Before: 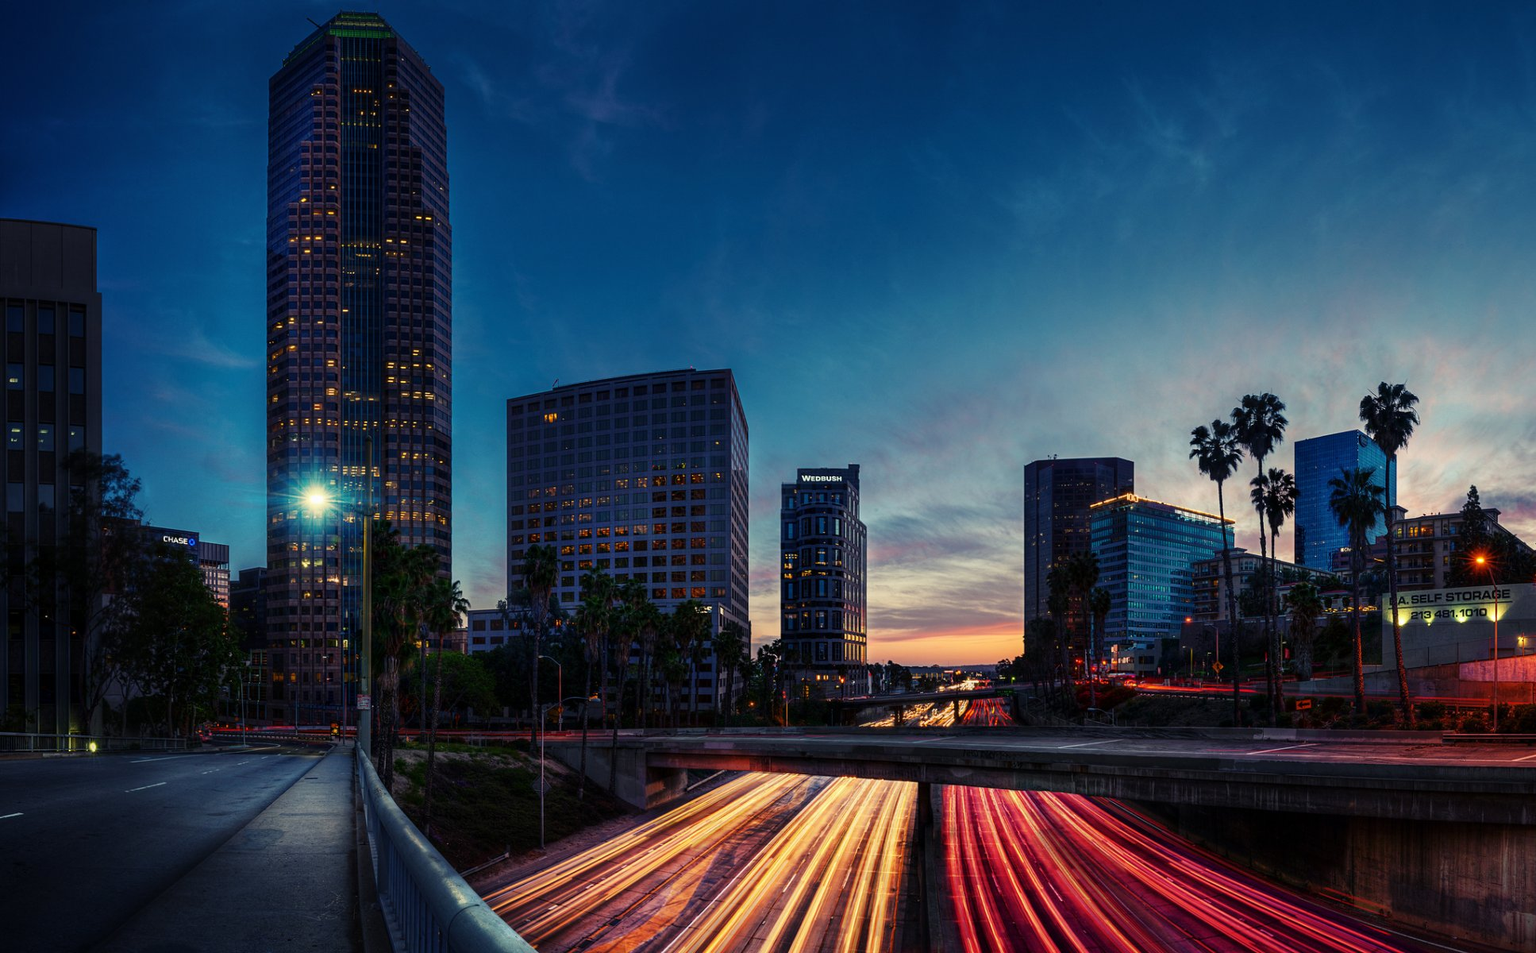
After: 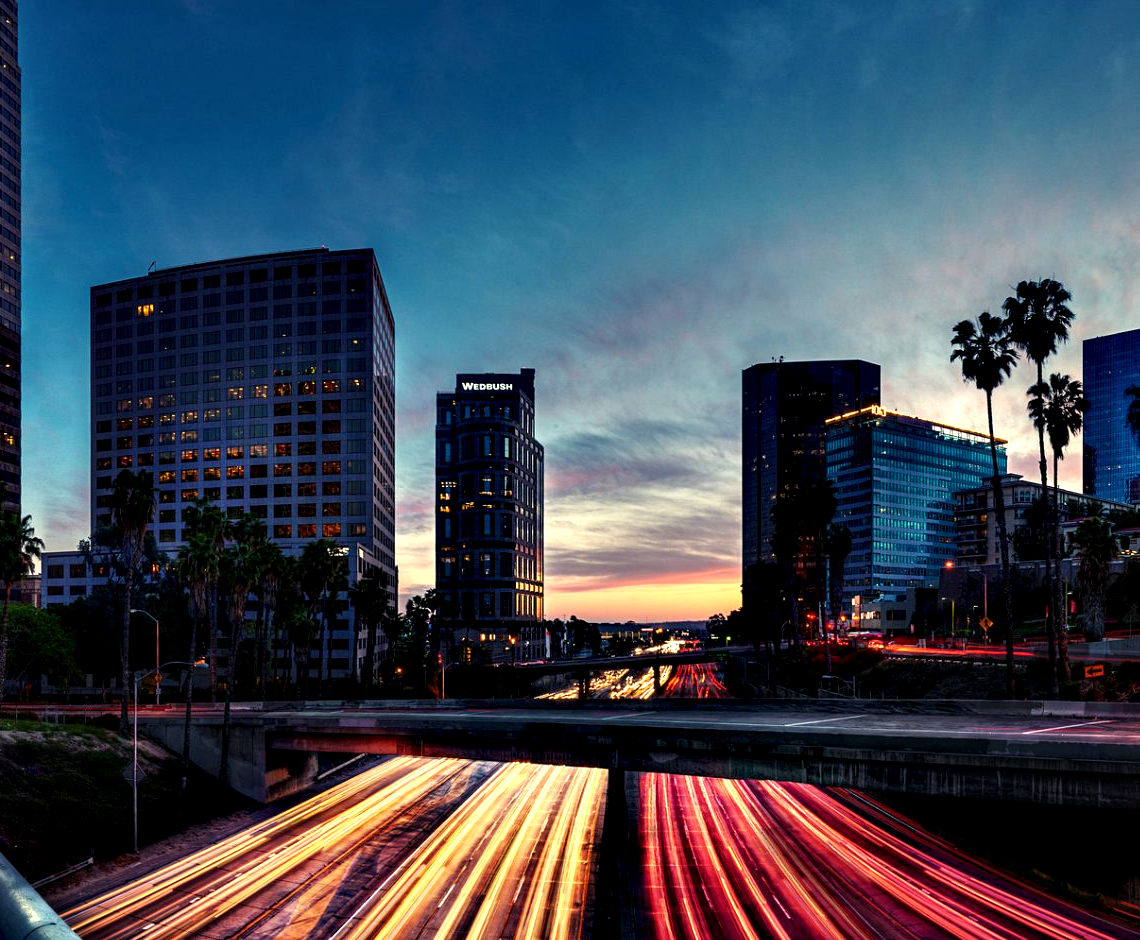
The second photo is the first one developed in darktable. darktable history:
contrast equalizer: y [[0.6 ×6], [0.55 ×6], [0 ×6], [0 ×6], [0 ×6]]
crop and rotate: left 28.386%, top 18.04%, right 12.66%, bottom 3.613%
